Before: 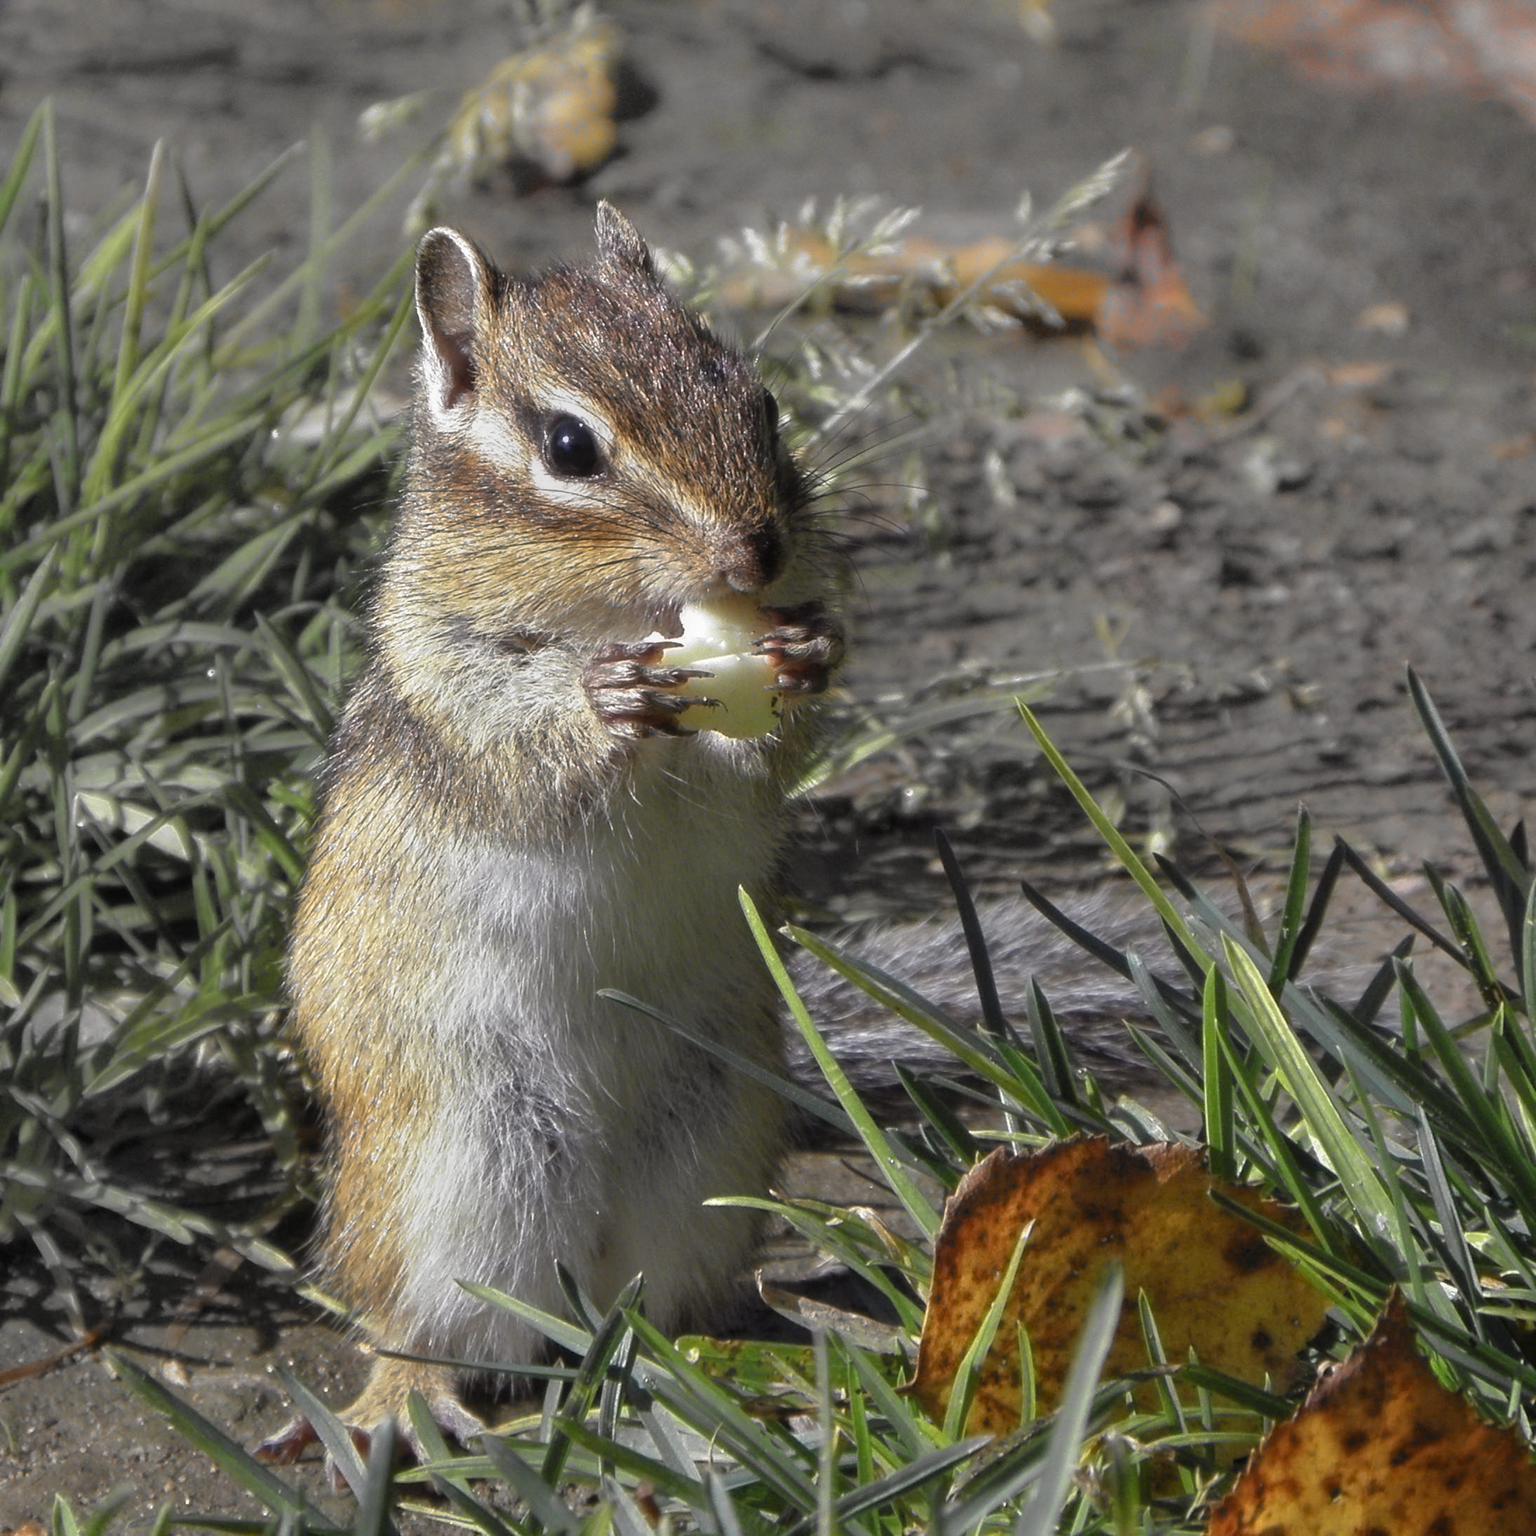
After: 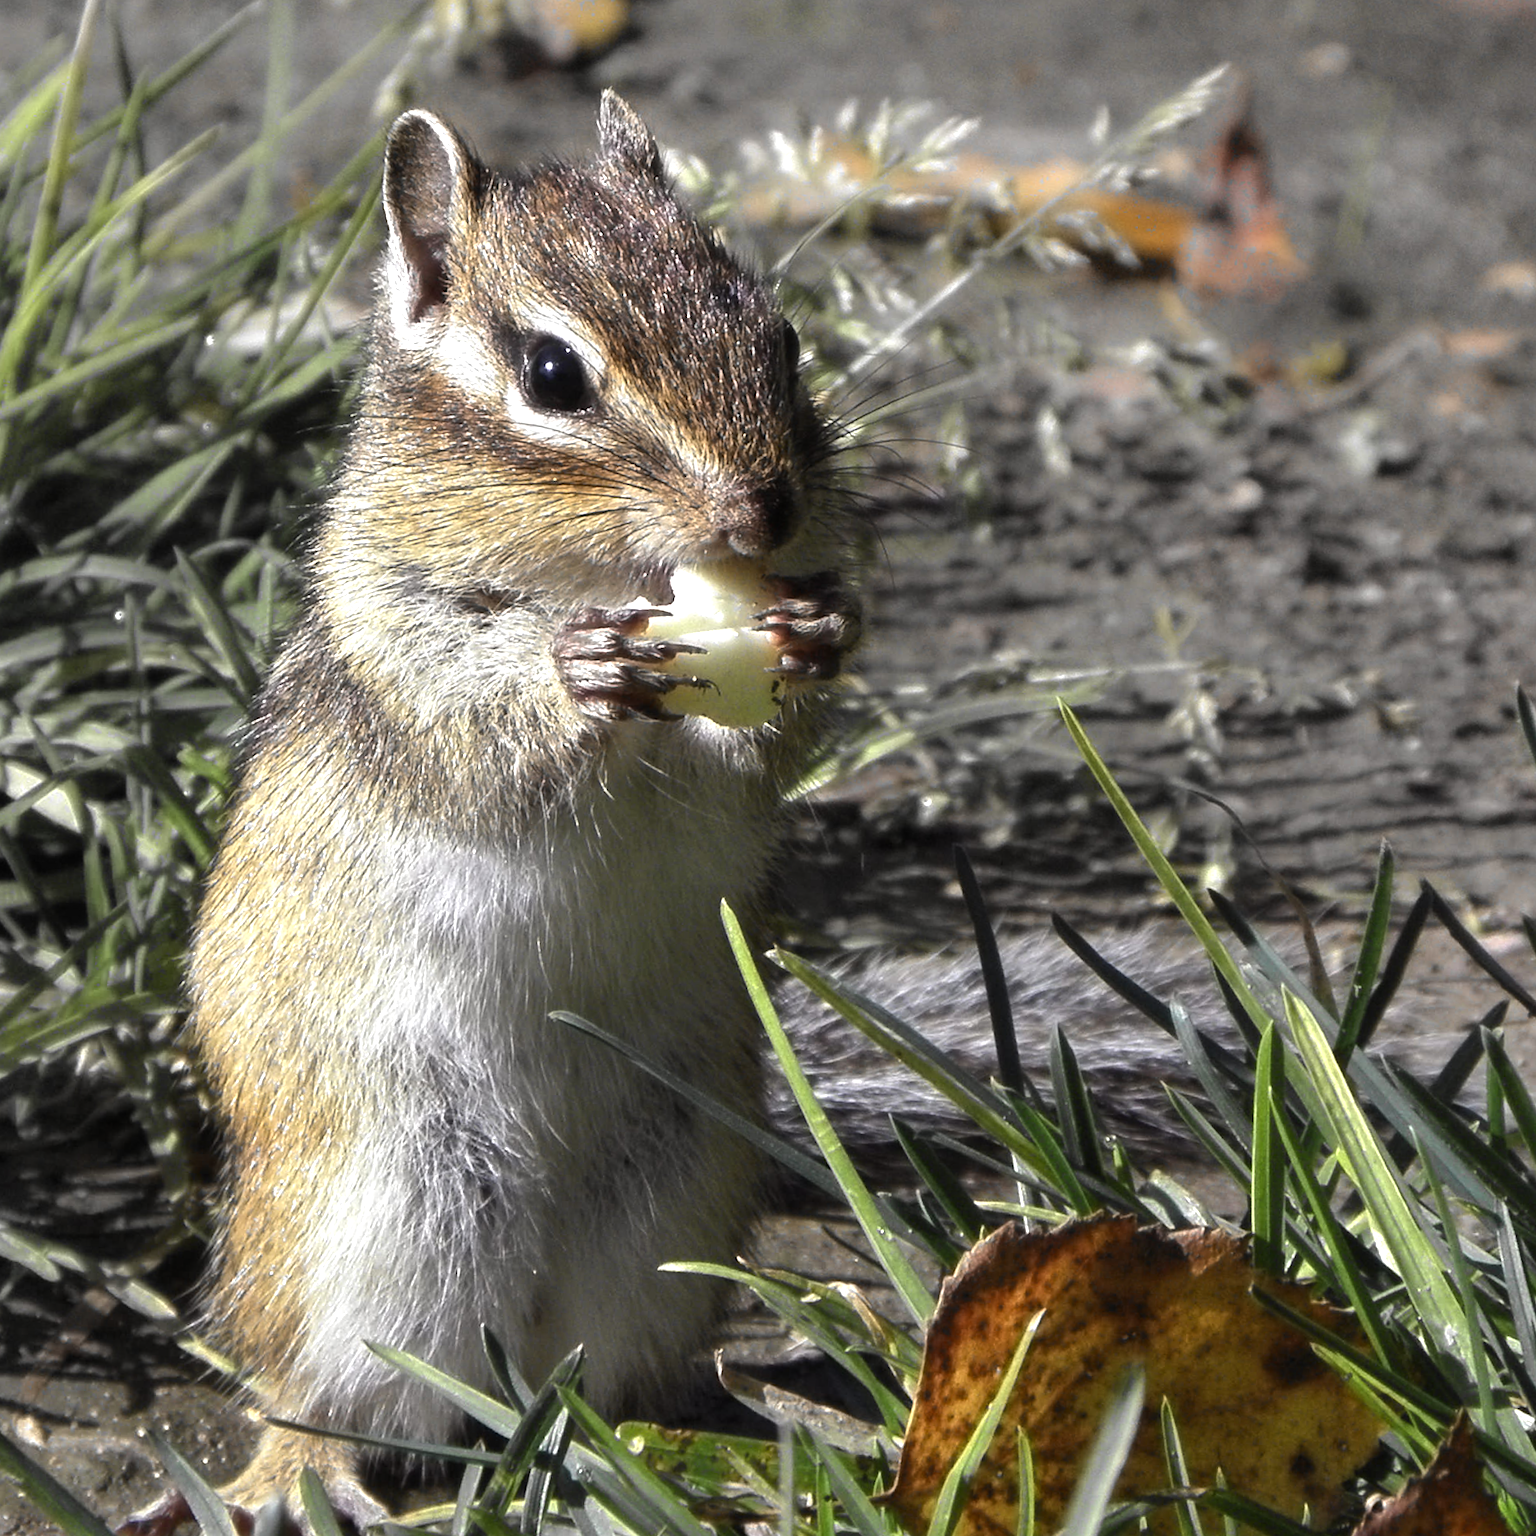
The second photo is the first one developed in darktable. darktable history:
crop and rotate: angle -3.27°, left 5.211%, top 5.211%, right 4.607%, bottom 4.607%
tone equalizer: -8 EV -0.75 EV, -7 EV -0.7 EV, -6 EV -0.6 EV, -5 EV -0.4 EV, -3 EV 0.4 EV, -2 EV 0.6 EV, -1 EV 0.7 EV, +0 EV 0.75 EV, edges refinement/feathering 500, mask exposure compensation -1.57 EV, preserve details no
